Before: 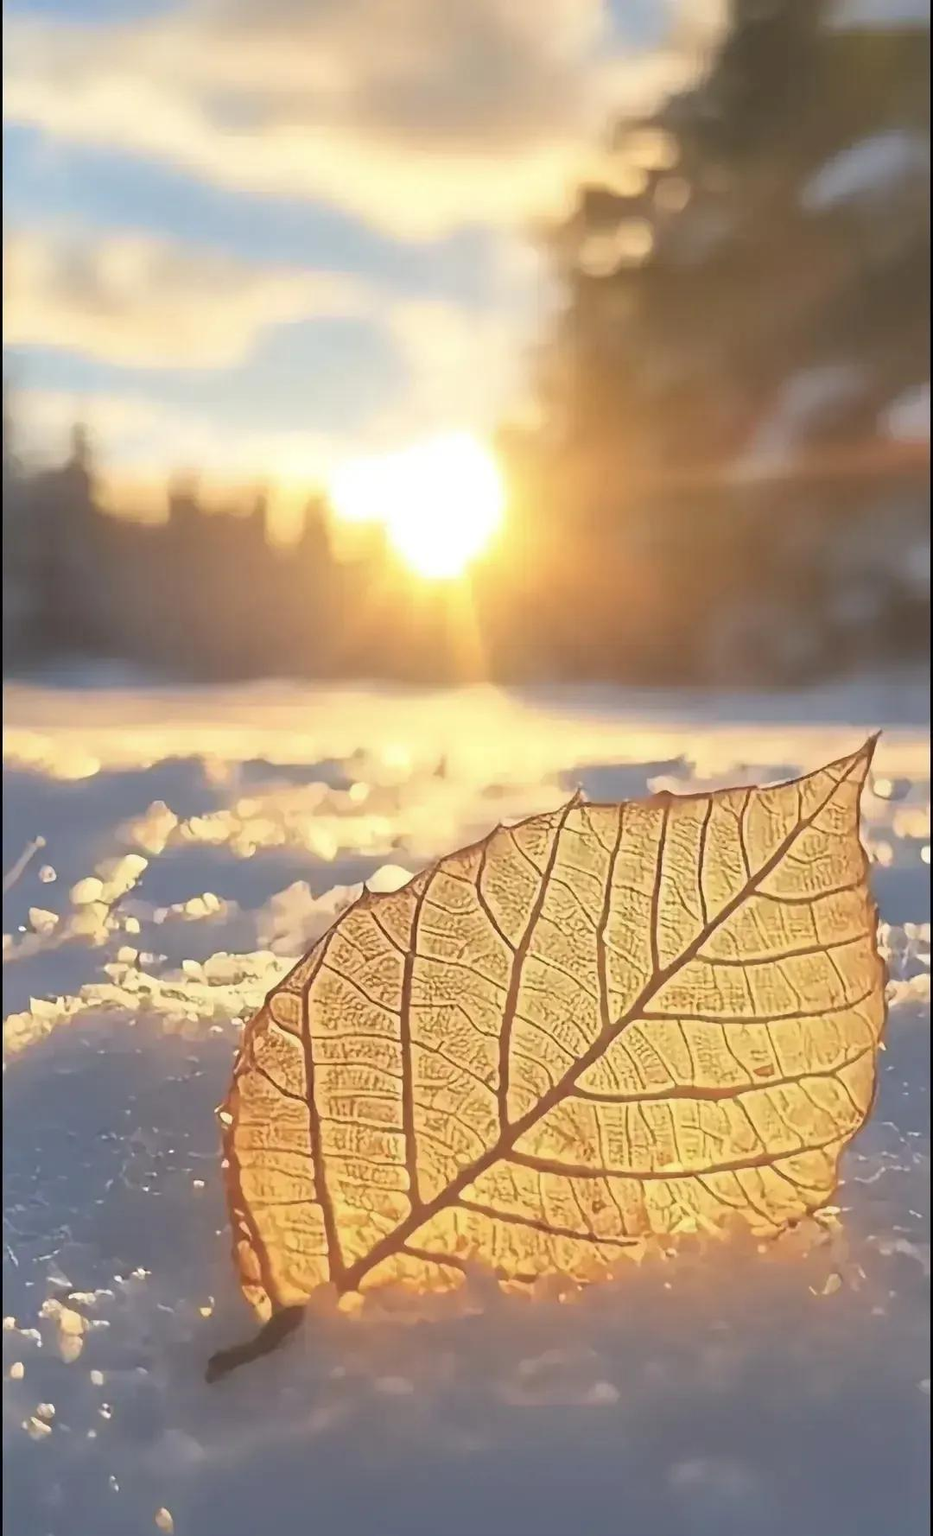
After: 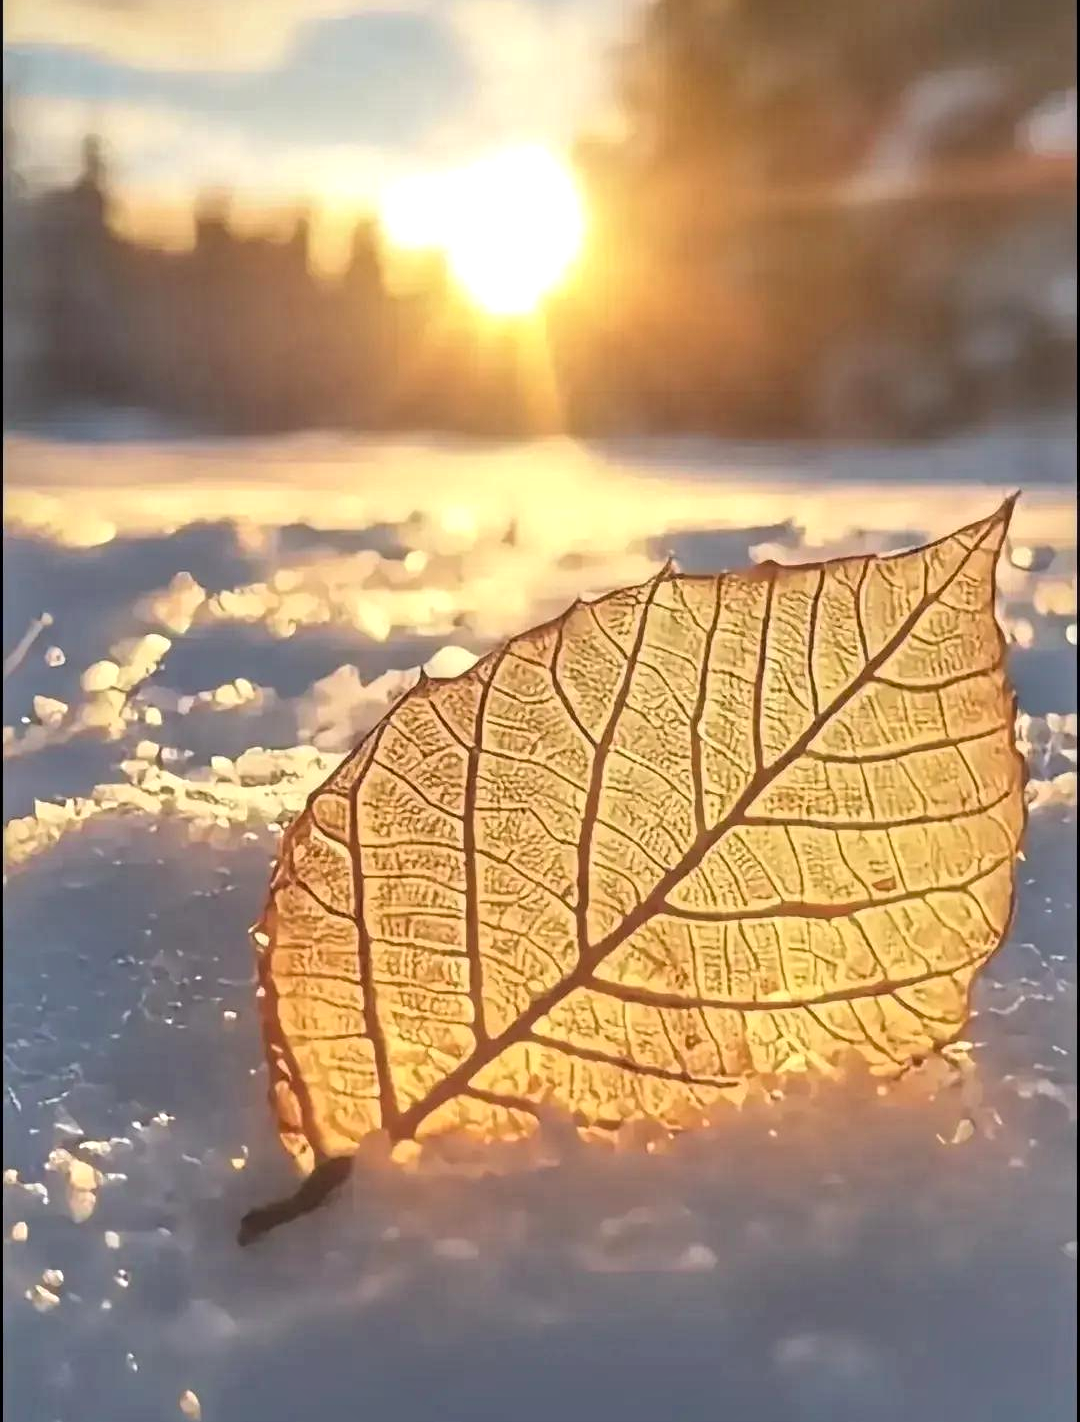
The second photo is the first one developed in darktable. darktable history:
contrast brightness saturation: saturation -0.068
local contrast: detail 144%
crop and rotate: top 19.985%
